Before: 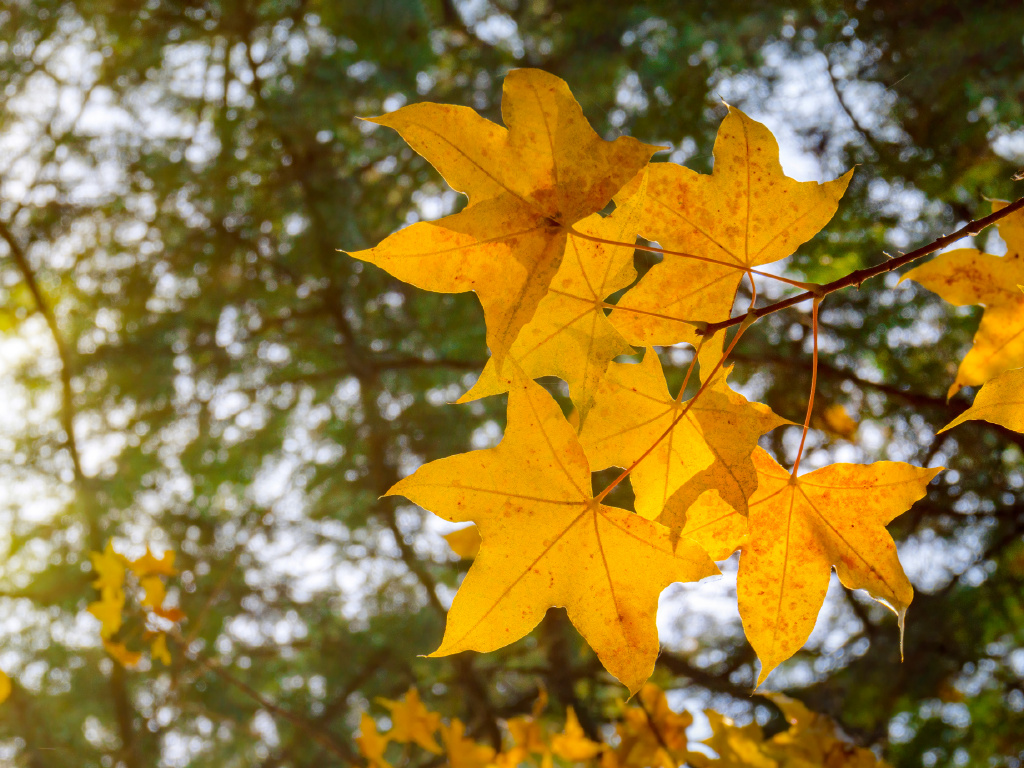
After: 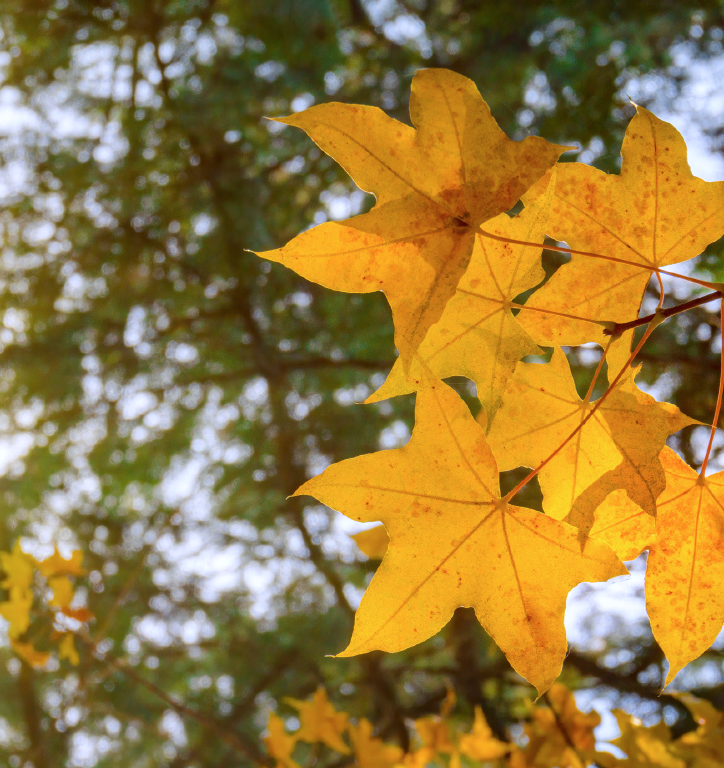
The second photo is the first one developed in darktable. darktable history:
color calibration: illuminant as shot in camera, x 0.358, y 0.373, temperature 4628.91 K
crop and rotate: left 9.061%, right 20.142%
